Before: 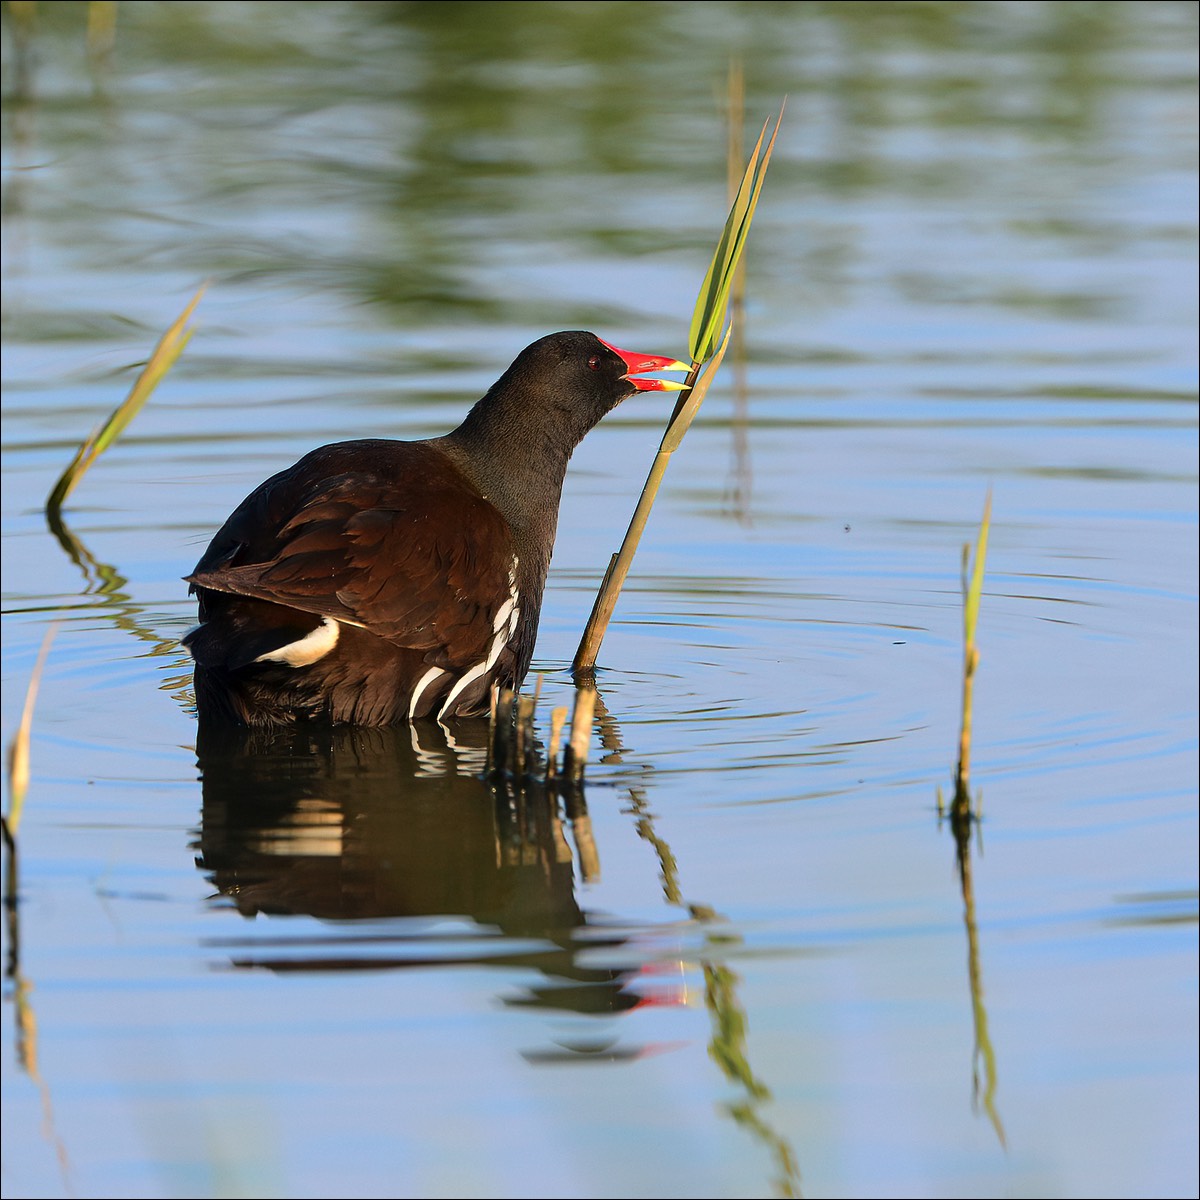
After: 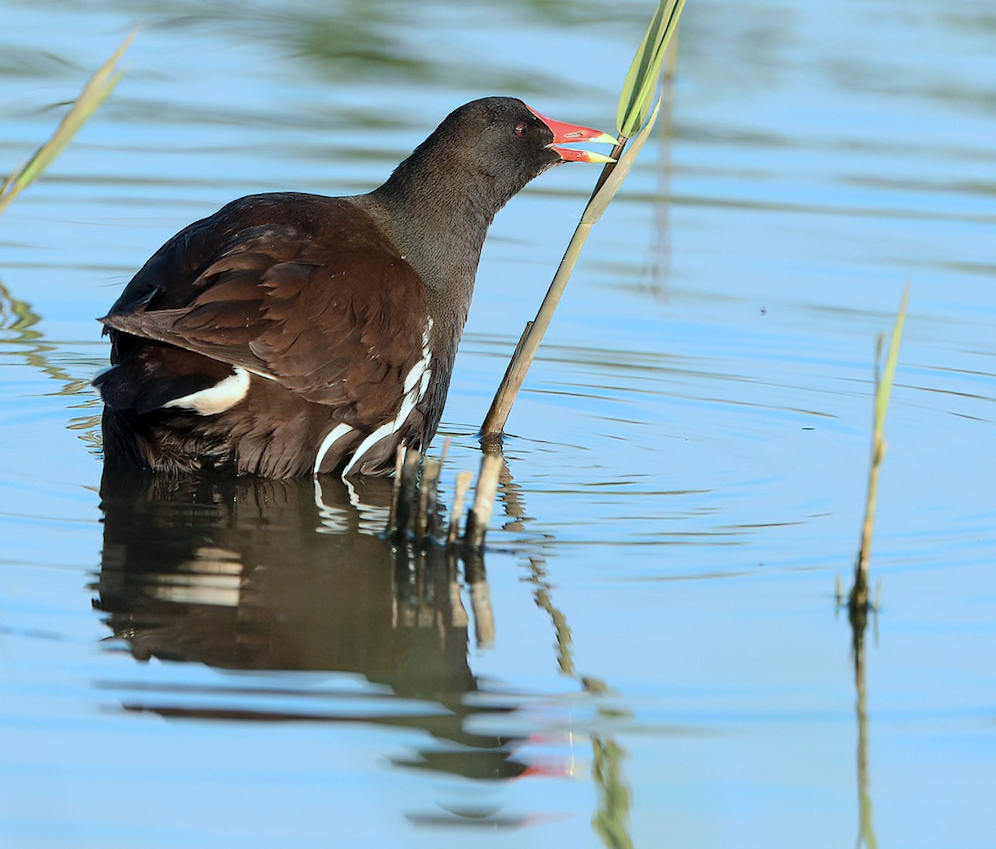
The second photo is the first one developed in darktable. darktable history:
color correction: highlights a* -12.6, highlights b* -18.03, saturation 0.707
contrast brightness saturation: contrast 0.029, brightness 0.064, saturation 0.128
crop and rotate: angle -3.58°, left 9.784%, top 21.237%, right 11.915%, bottom 11.998%
